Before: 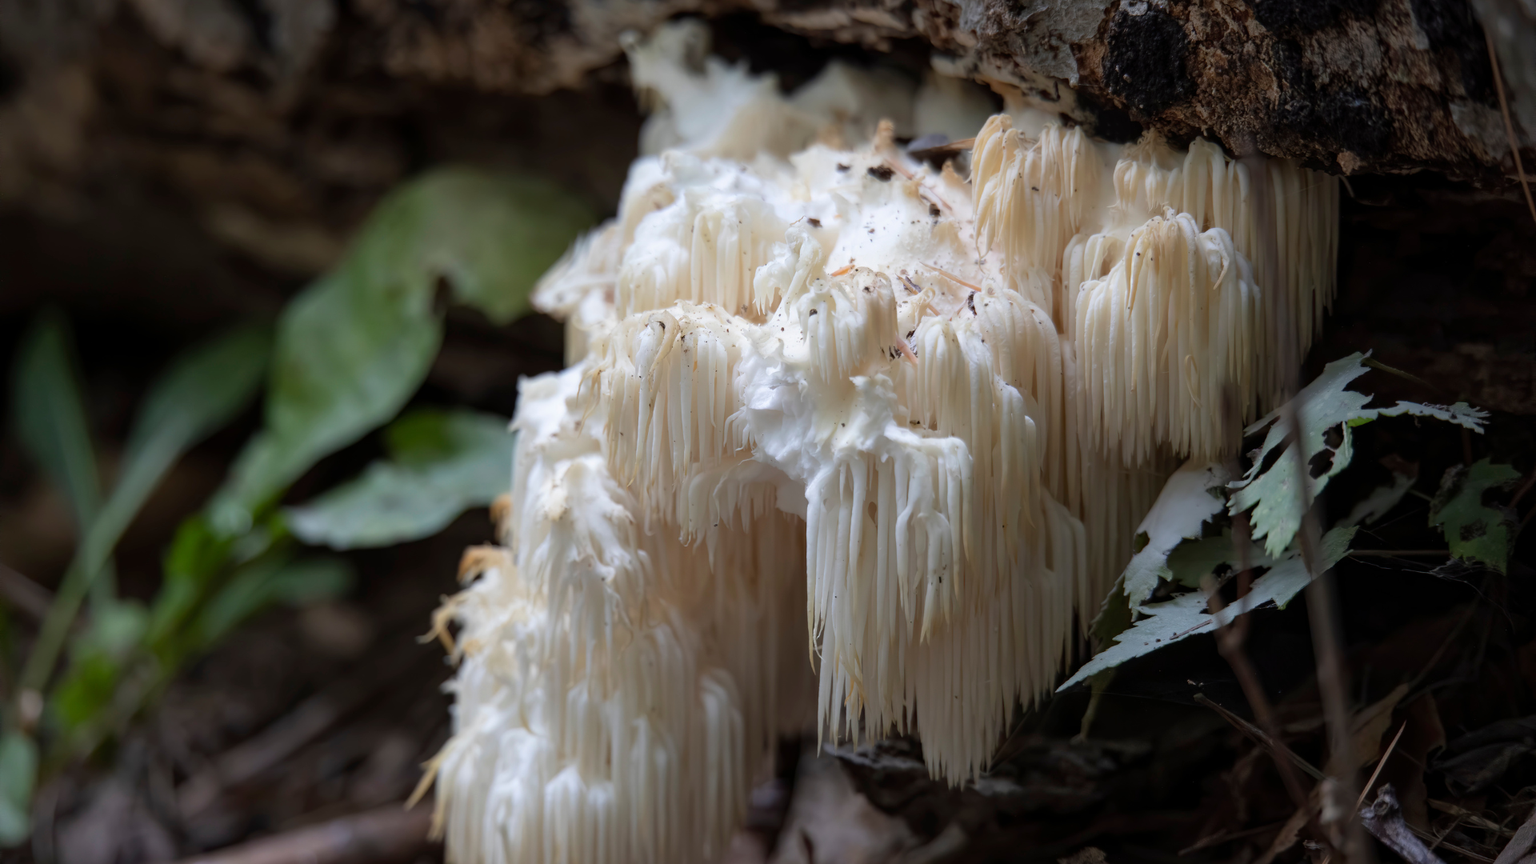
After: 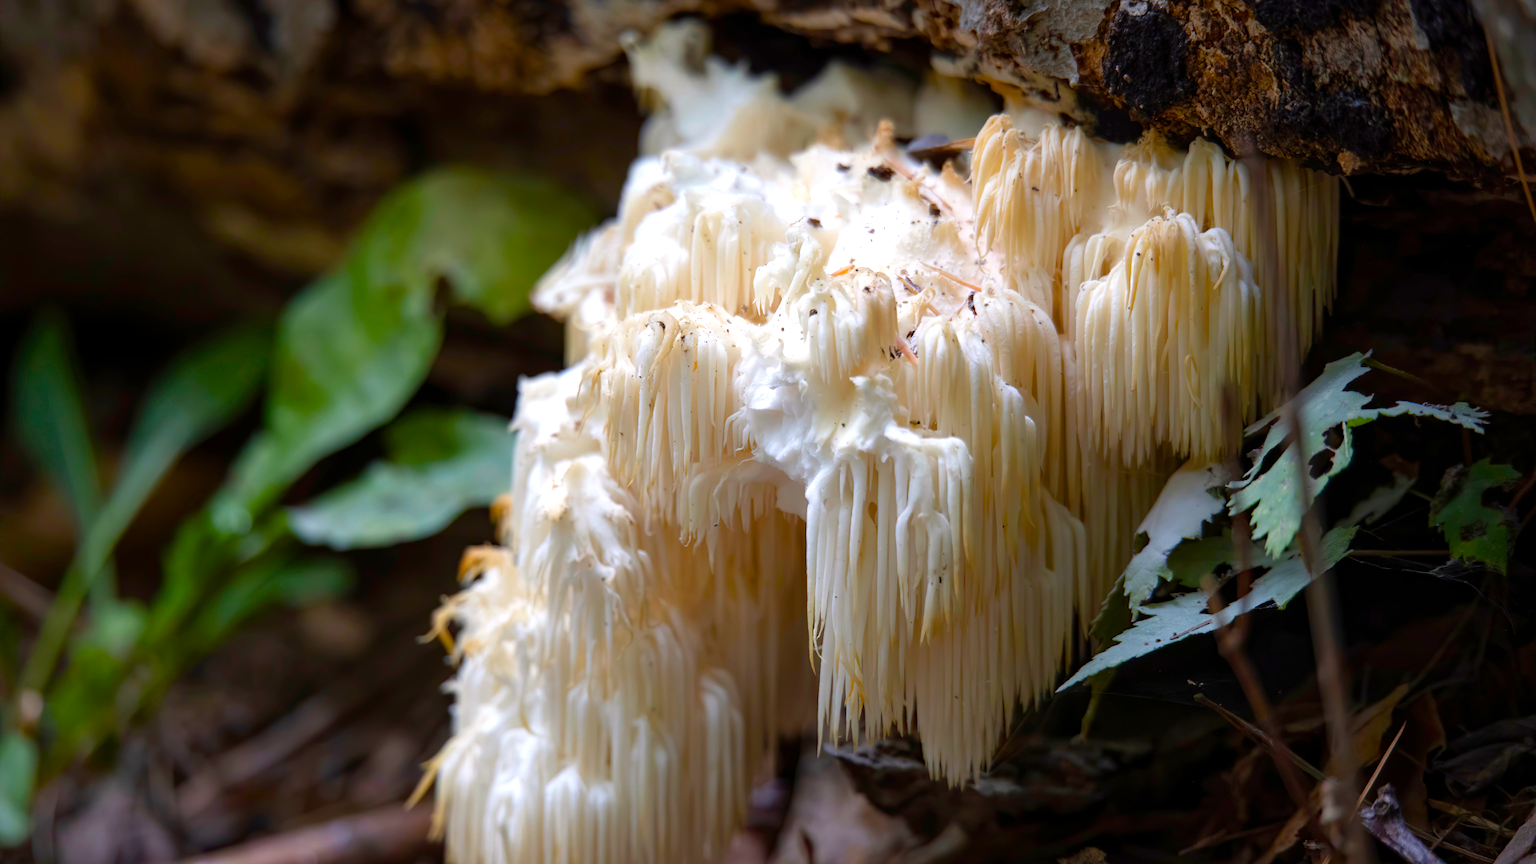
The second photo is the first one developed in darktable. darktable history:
color balance rgb: highlights gain › chroma 1.041%, highlights gain › hue 60.18°, perceptual saturation grading › global saturation 20%, perceptual saturation grading › highlights -25.801%, perceptual saturation grading › shadows 49.783%, perceptual brilliance grading › global brilliance 11.542%, global vibrance 40.251%
